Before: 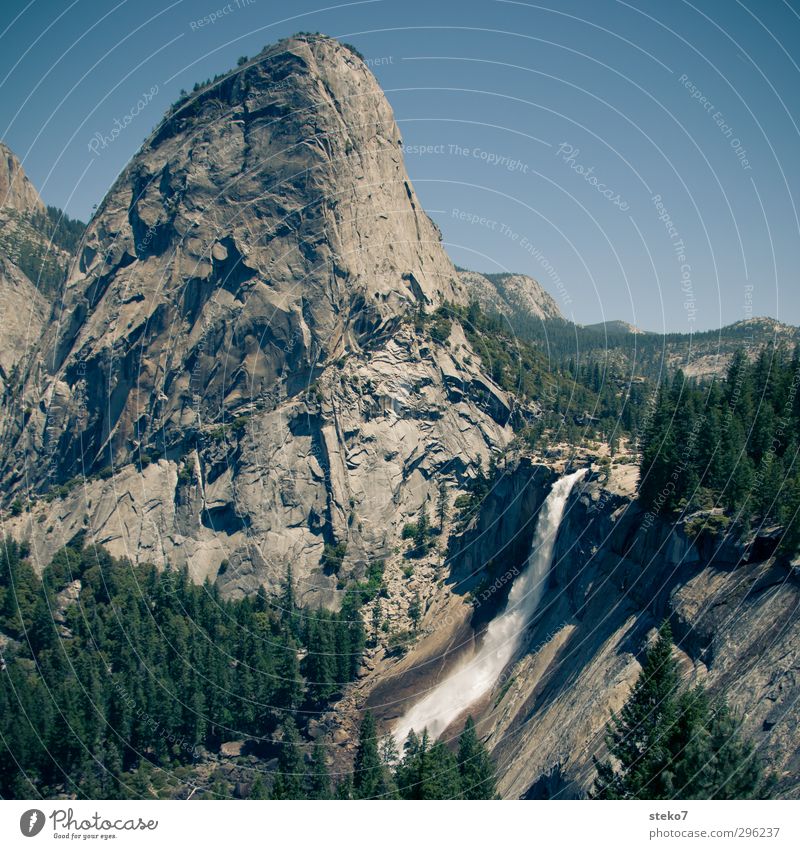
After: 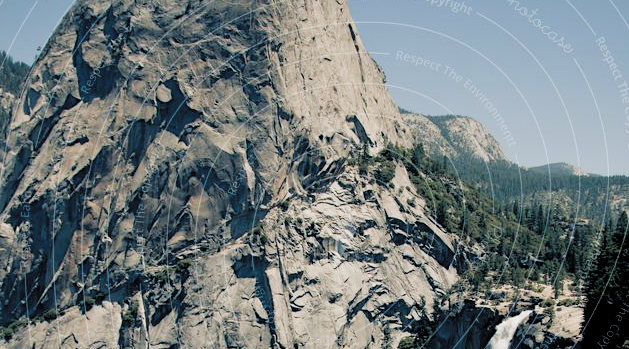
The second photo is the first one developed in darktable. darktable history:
exposure: black level correction 0.001, exposure 0.298 EV, compensate highlight preservation false
filmic rgb: black relative exposure -3.88 EV, white relative exposure 3.48 EV, threshold 5.95 EV, hardness 2.62, contrast 1.103, color science v4 (2020), enable highlight reconstruction true
crop: left 7.01%, top 18.728%, right 14.347%, bottom 40.138%
